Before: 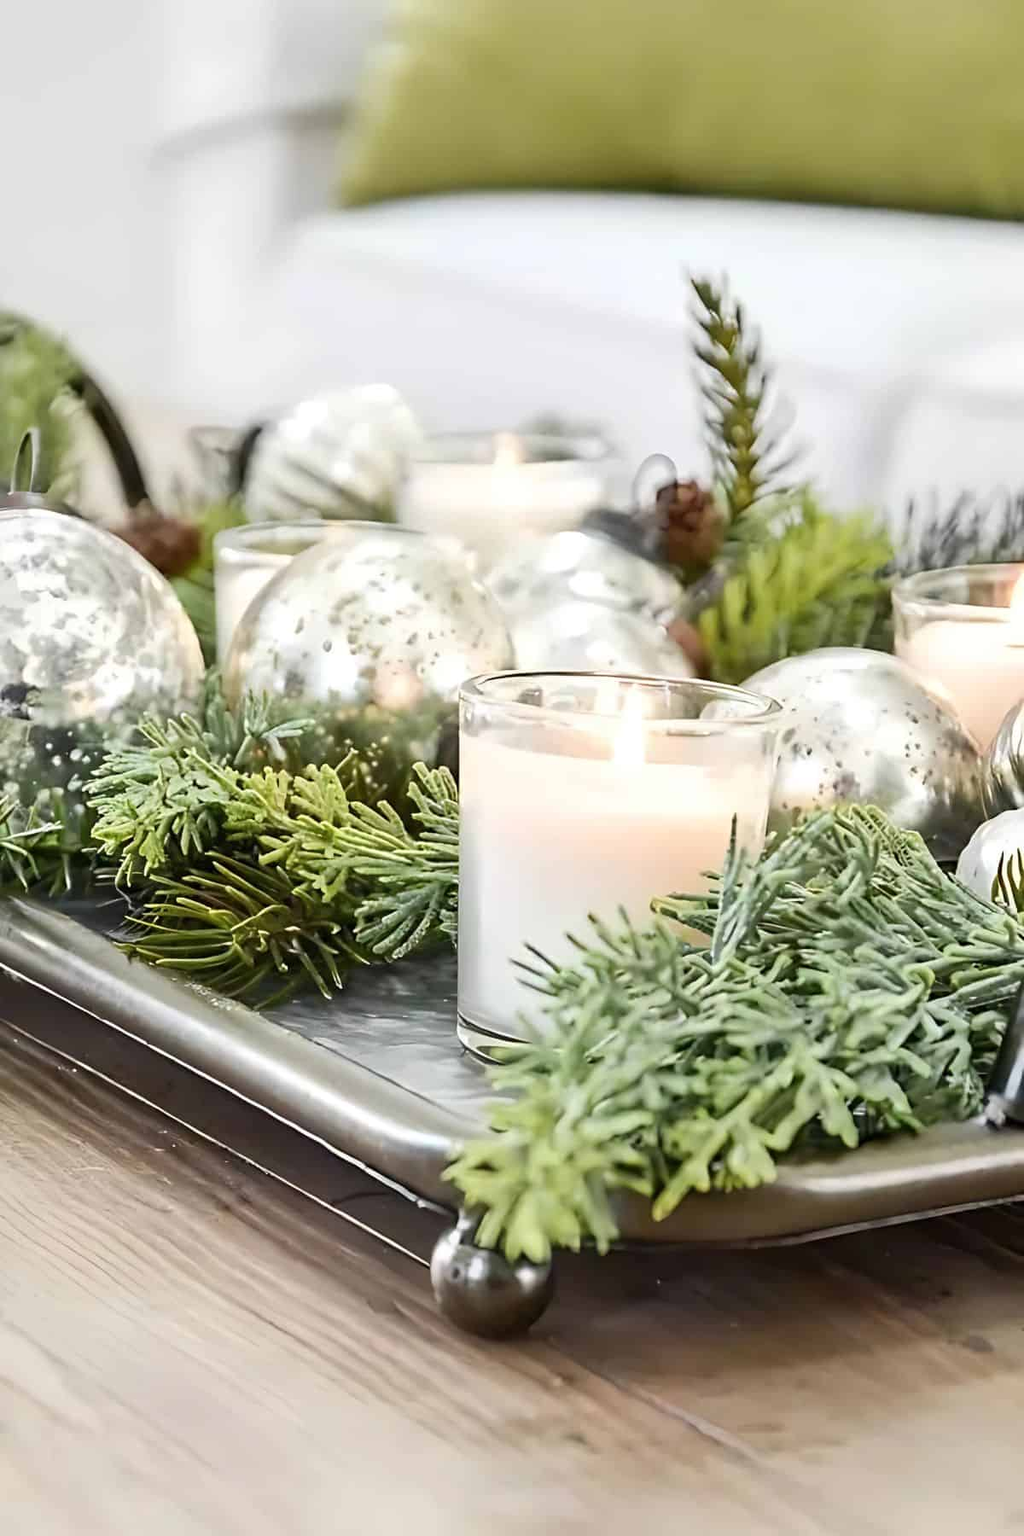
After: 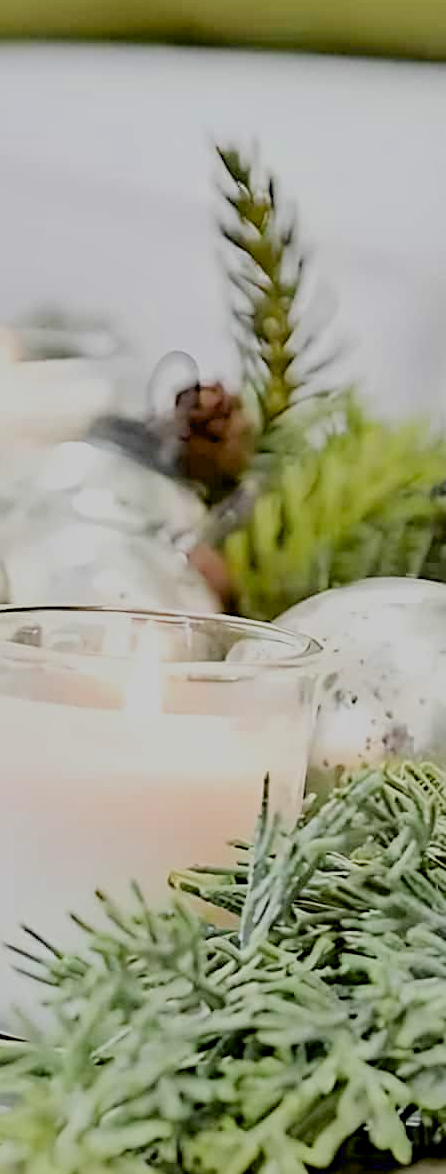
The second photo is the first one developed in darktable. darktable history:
sharpen: amount 0.218
crop and rotate: left 49.573%, top 10.09%, right 13.244%, bottom 24.652%
shadows and highlights: shadows -20.62, white point adjustment -1.84, highlights -34.91
exposure: black level correction 0.013, compensate exposure bias true, compensate highlight preservation false
filmic rgb: black relative exposure -7.65 EV, white relative exposure 4.56 EV, hardness 3.61
